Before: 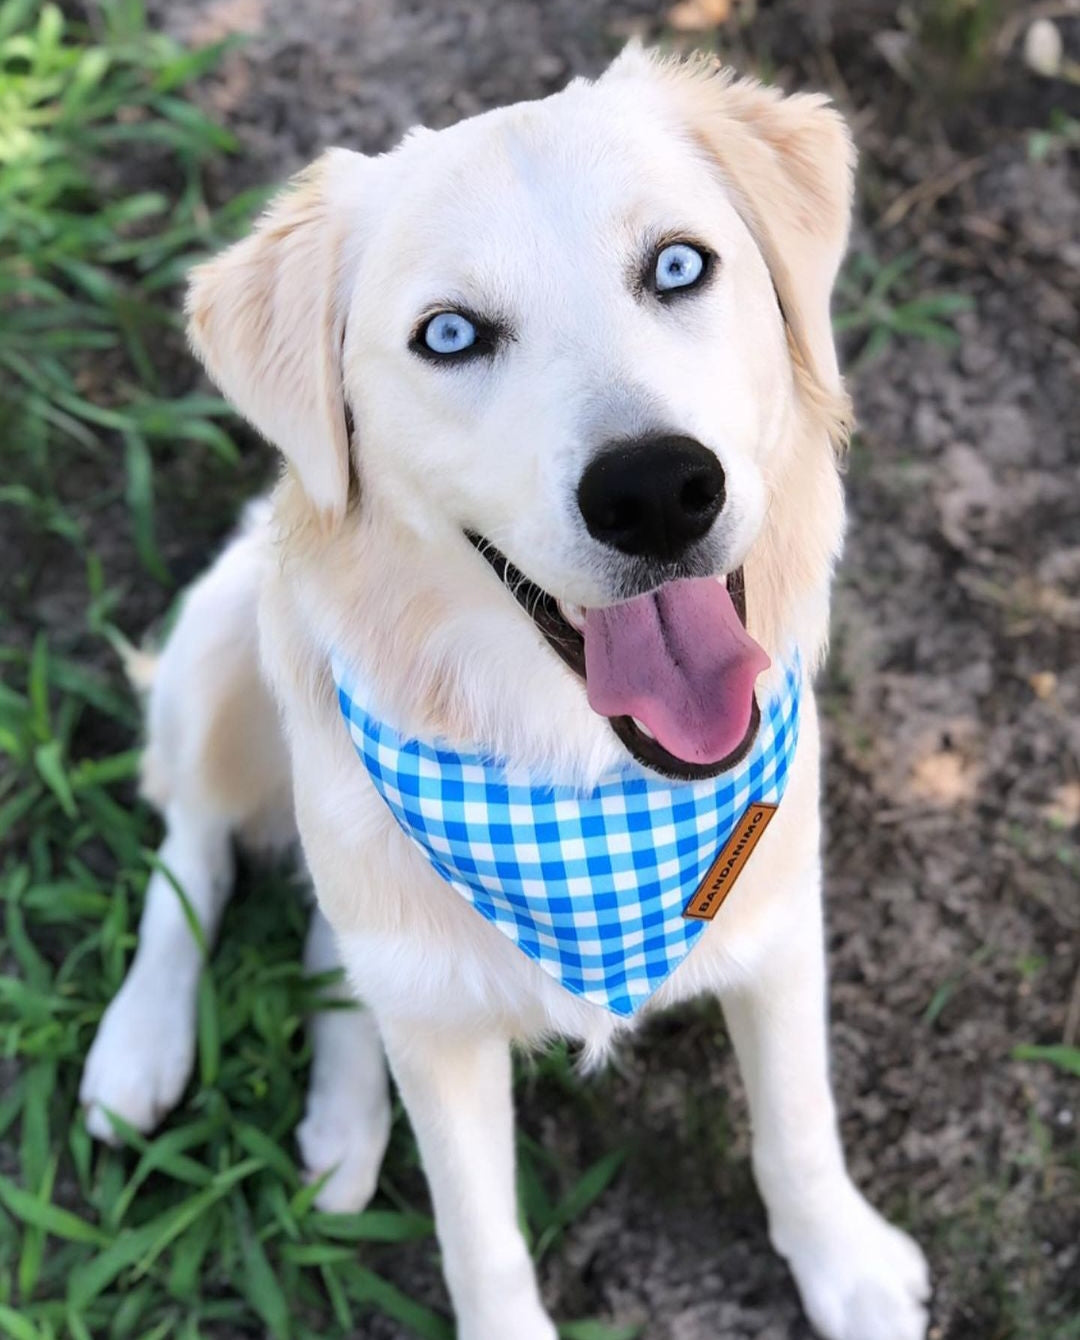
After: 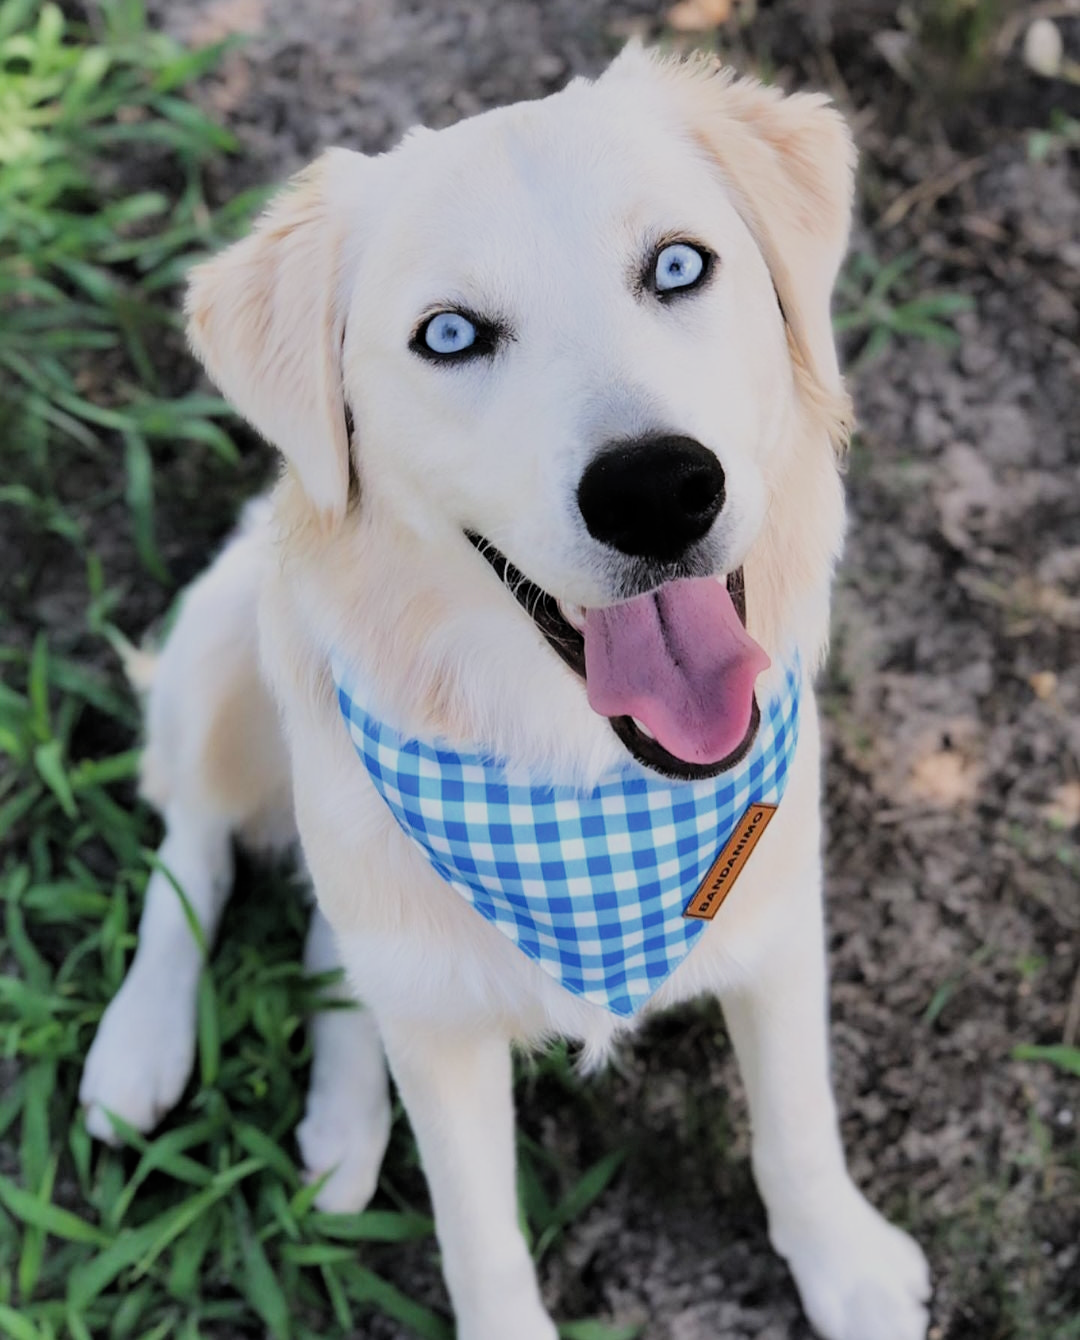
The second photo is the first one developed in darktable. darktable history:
filmic rgb: black relative exposure -7.65 EV, white relative exposure 4.56 EV, hardness 3.61, add noise in highlights 0.002, color science v3 (2019), use custom middle-gray values true, iterations of high-quality reconstruction 0, contrast in highlights soft
